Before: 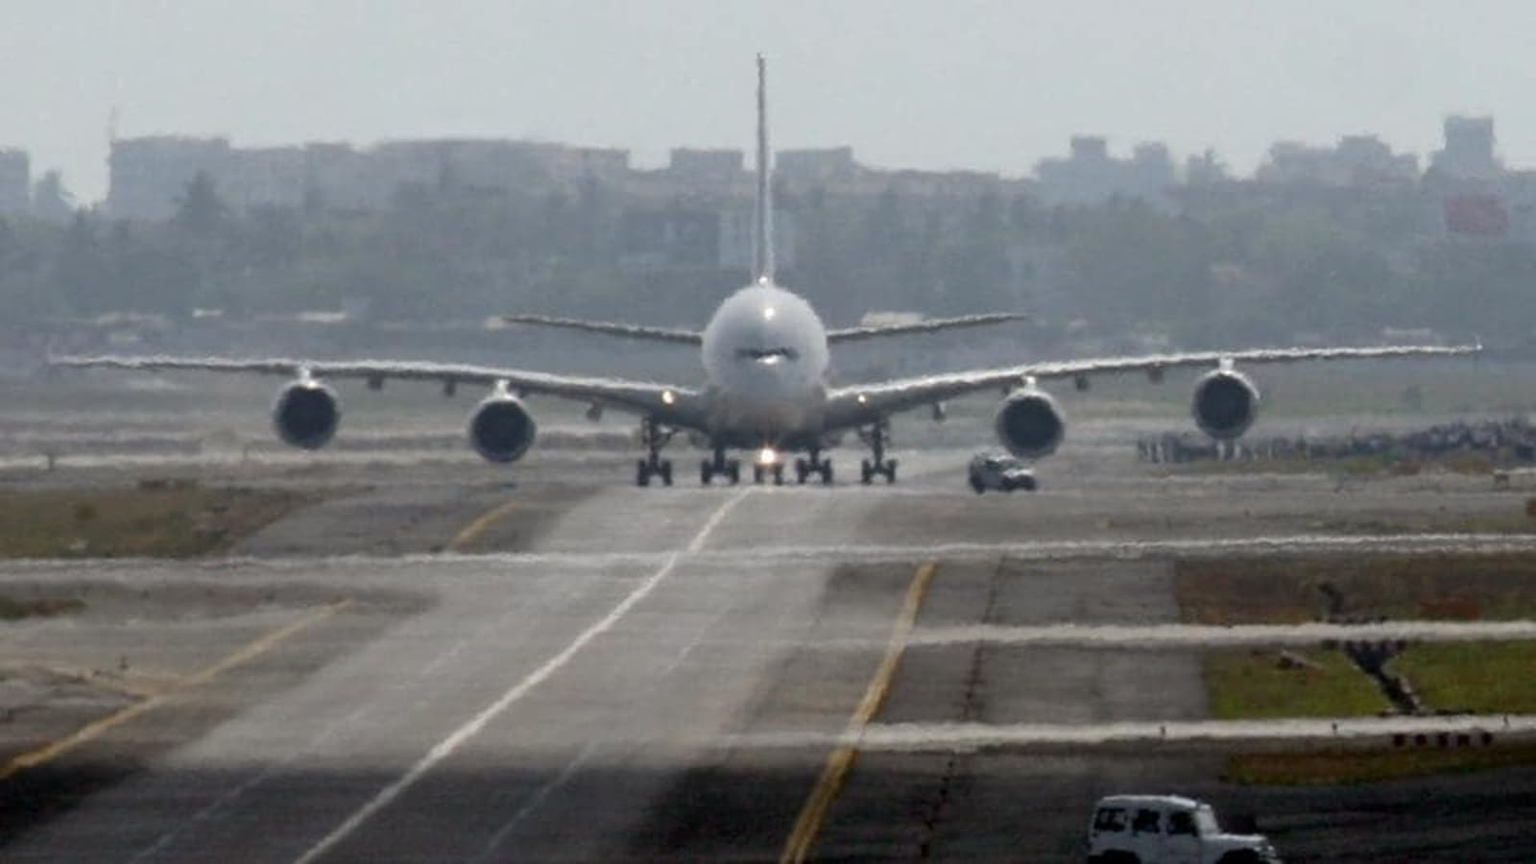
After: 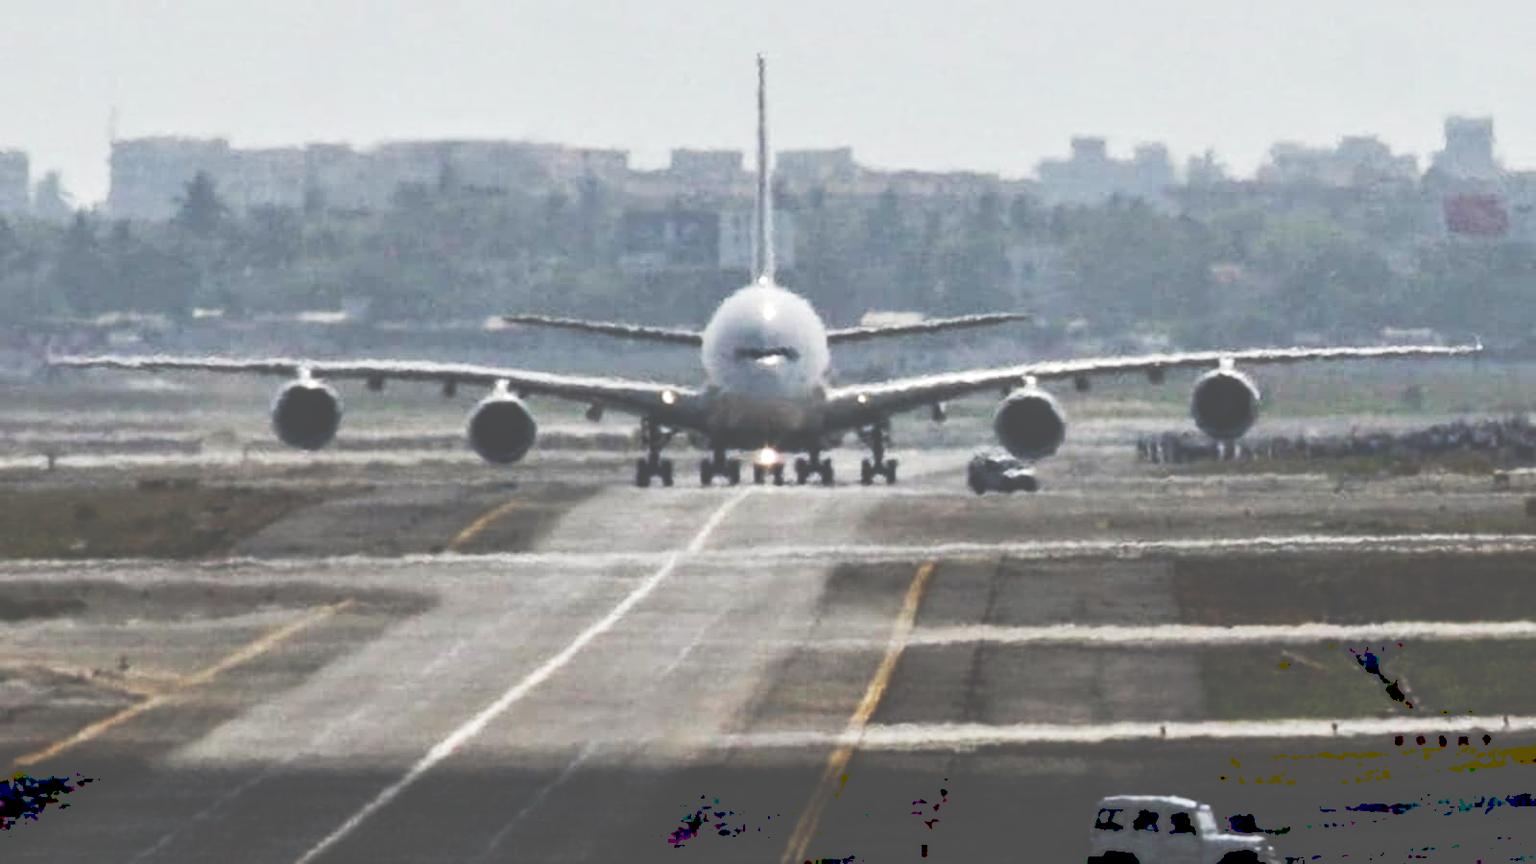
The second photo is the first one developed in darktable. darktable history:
contrast equalizer: y [[0.528, 0.548, 0.563, 0.562, 0.546, 0.526], [0.55 ×6], [0 ×6], [0 ×6], [0 ×6]]
local contrast: on, module defaults
tone curve: curves: ch0 [(0, 0) (0.003, 0.334) (0.011, 0.338) (0.025, 0.338) (0.044, 0.338) (0.069, 0.339) (0.1, 0.342) (0.136, 0.343) (0.177, 0.349) (0.224, 0.36) (0.277, 0.385) (0.335, 0.42) (0.399, 0.465) (0.468, 0.535) (0.543, 0.632) (0.623, 0.73) (0.709, 0.814) (0.801, 0.879) (0.898, 0.935) (1, 1)], preserve colors none
